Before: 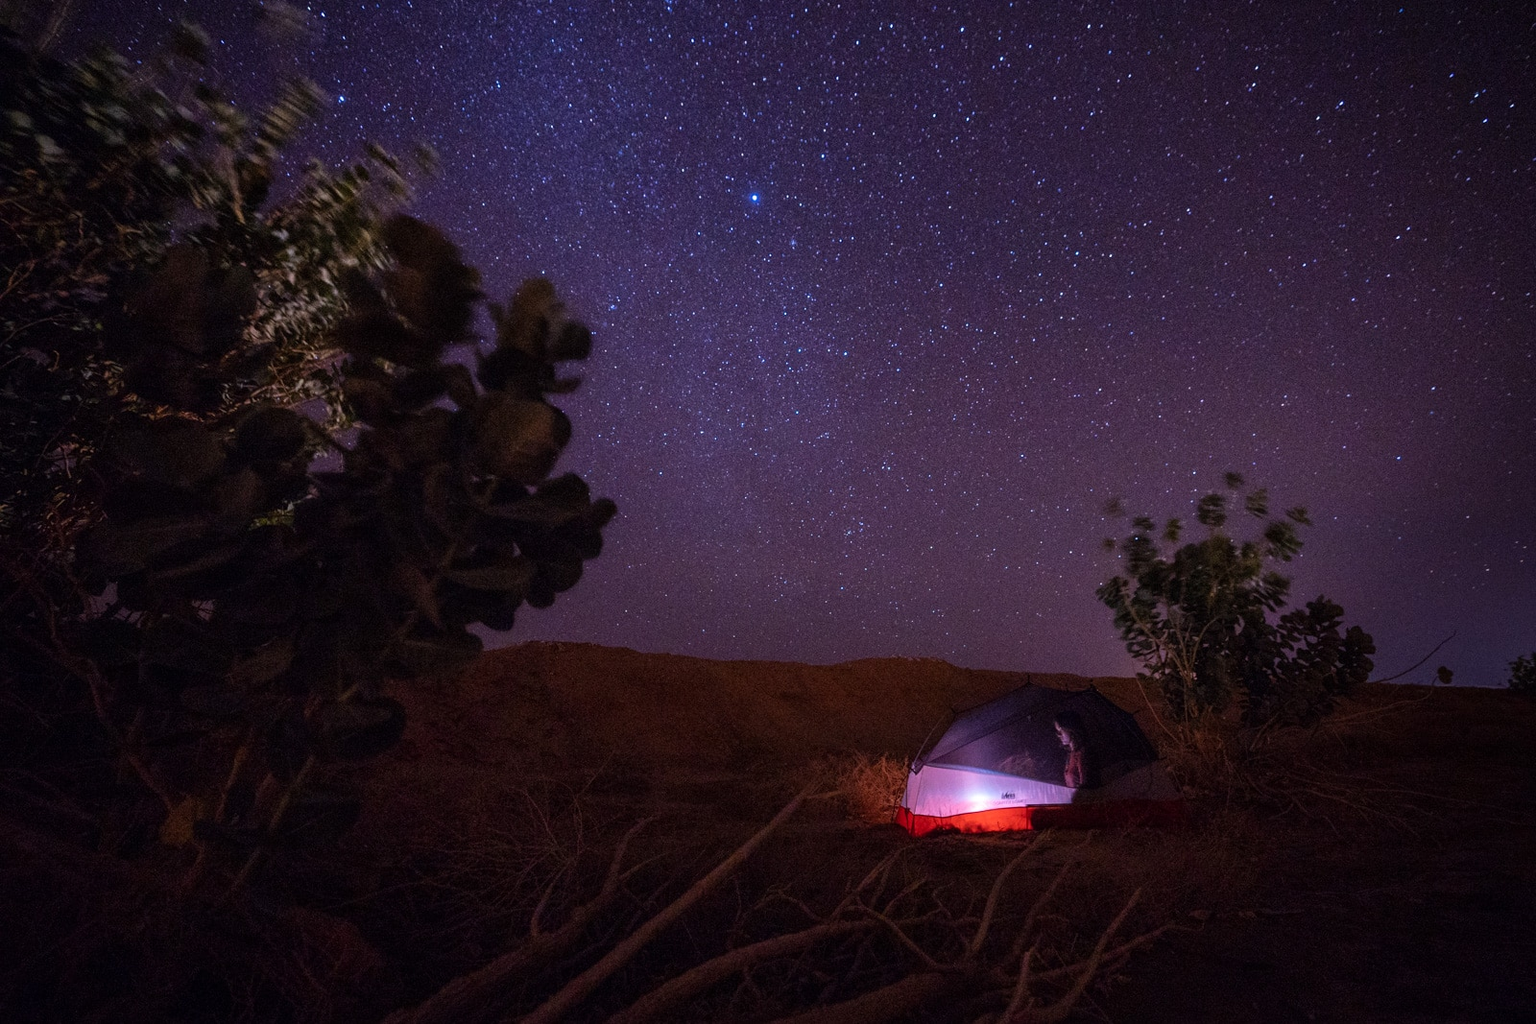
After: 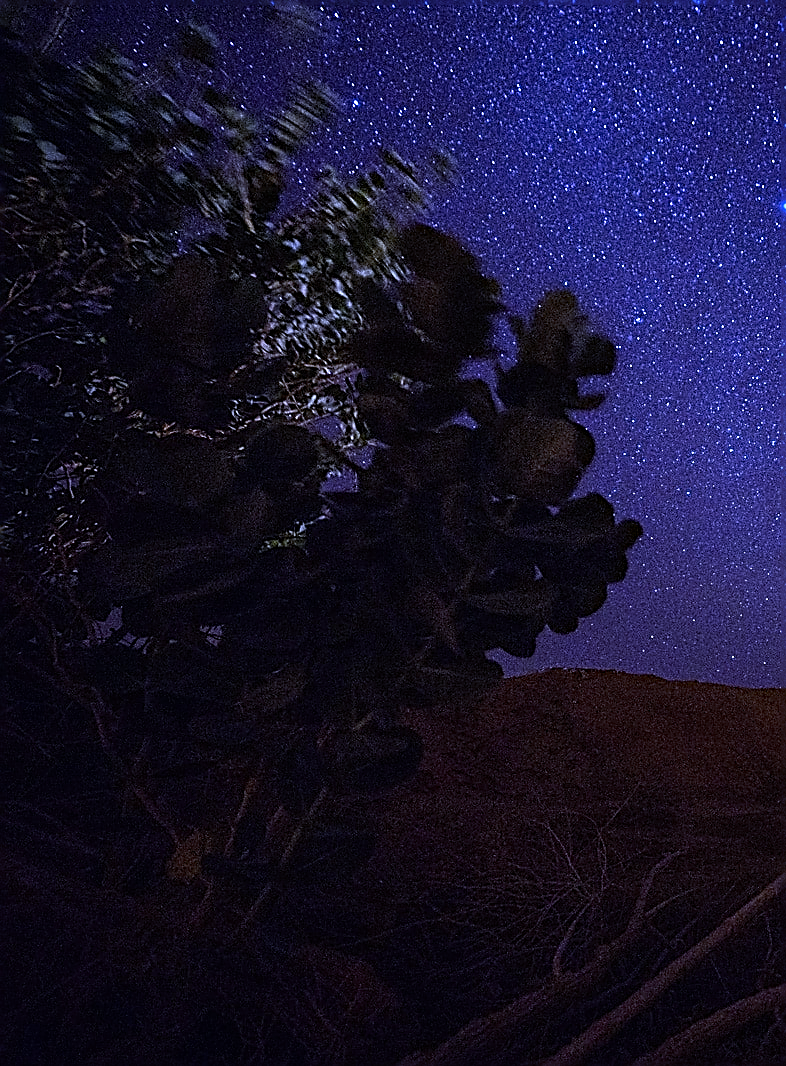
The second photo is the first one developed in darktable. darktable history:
white balance: red 0.766, blue 1.537
haze removal: compatibility mode true, adaptive false
sharpen: amount 2
crop and rotate: left 0%, top 0%, right 50.845%
